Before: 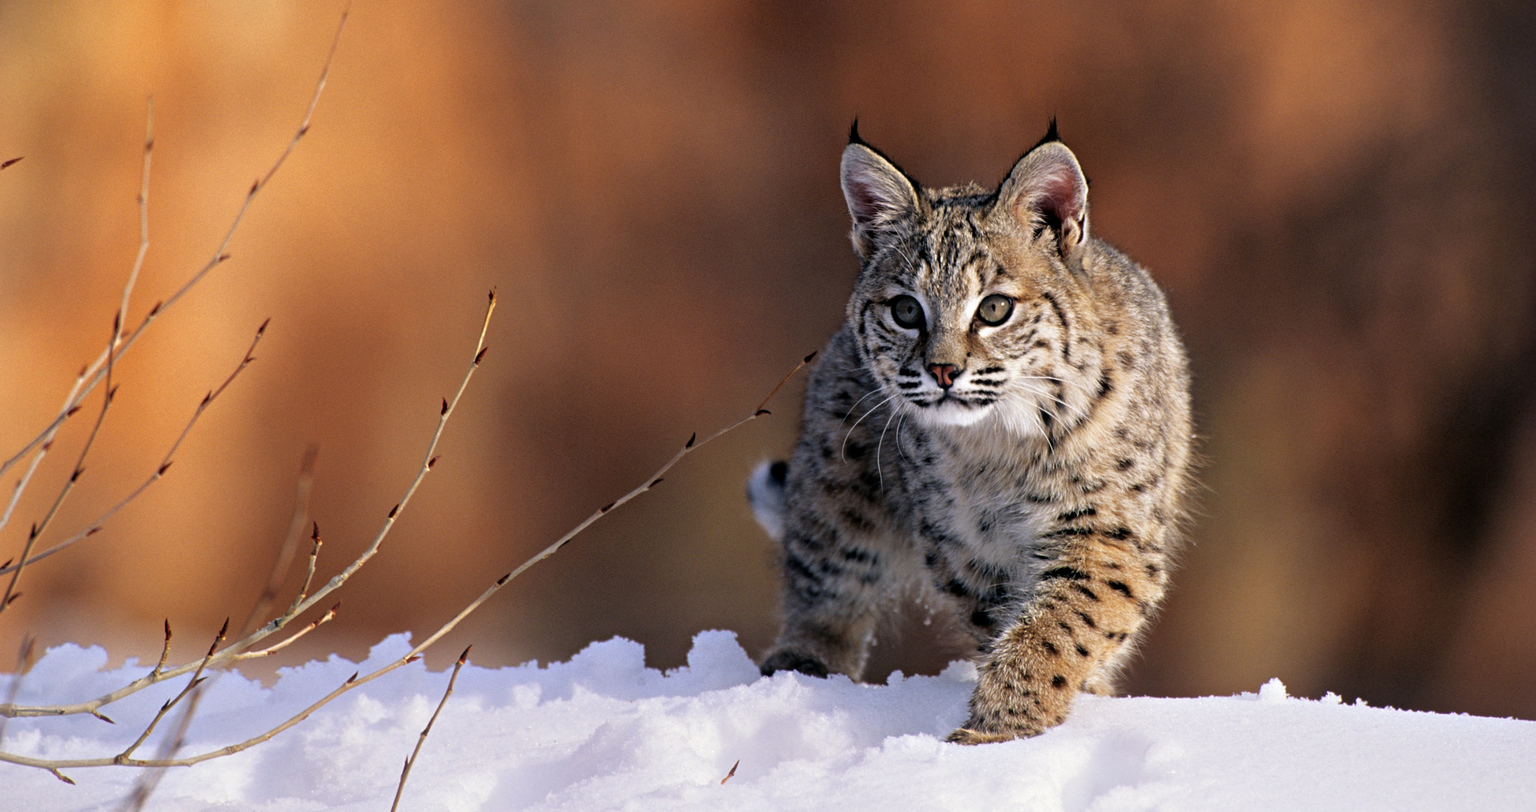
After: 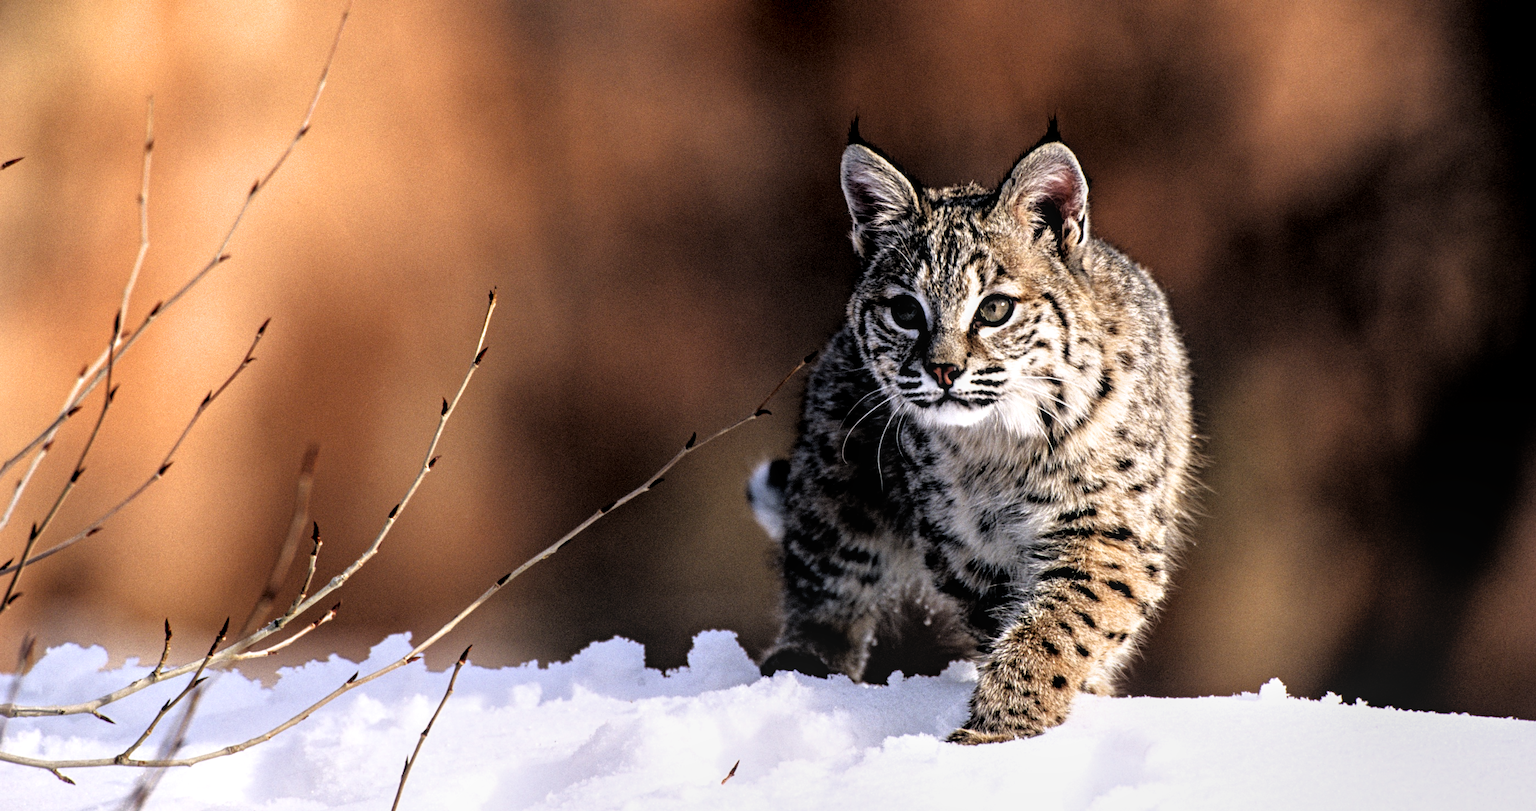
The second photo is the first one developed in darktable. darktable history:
local contrast: on, module defaults
filmic rgb: black relative exposure -3.61 EV, white relative exposure 2.11 EV, hardness 3.63
